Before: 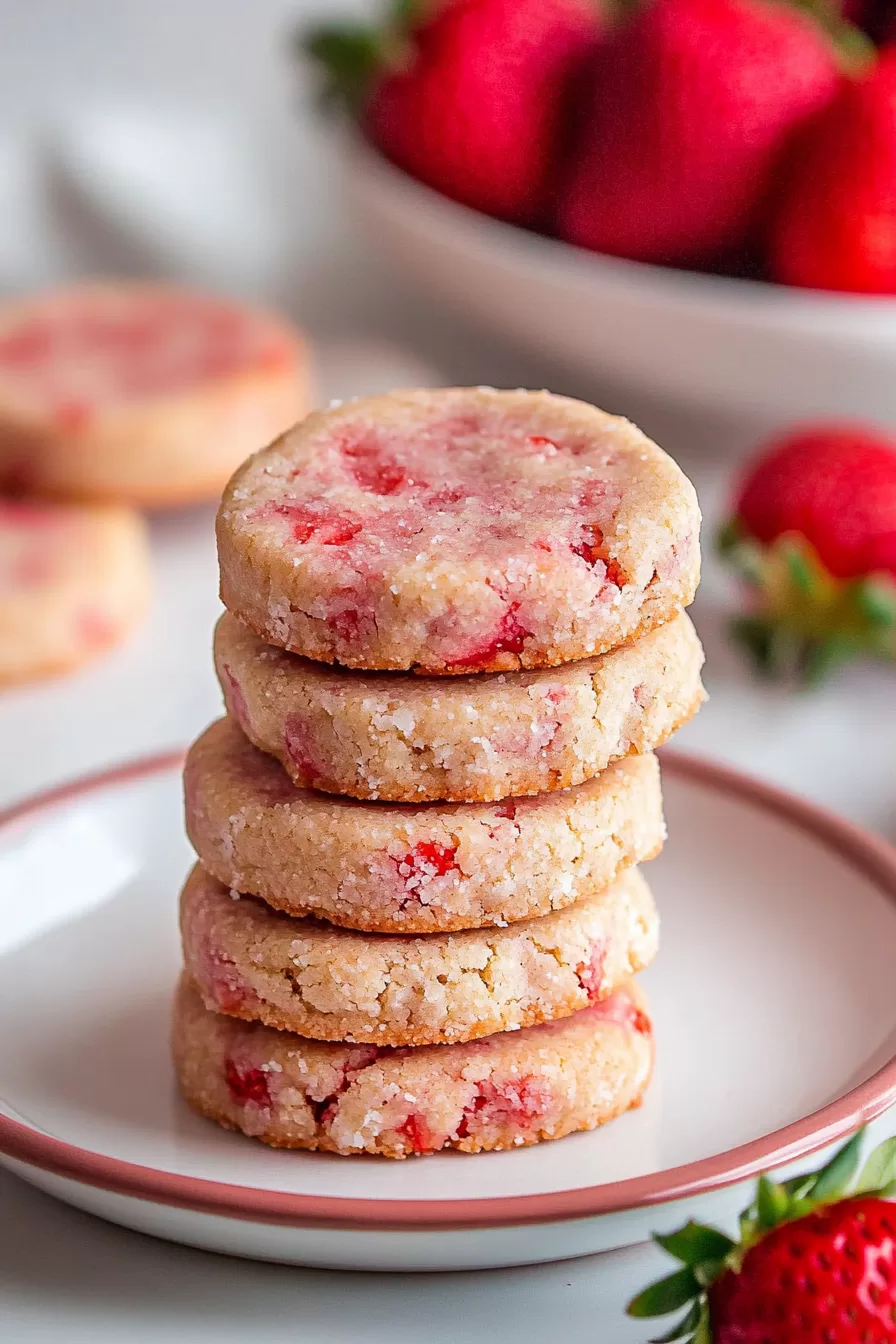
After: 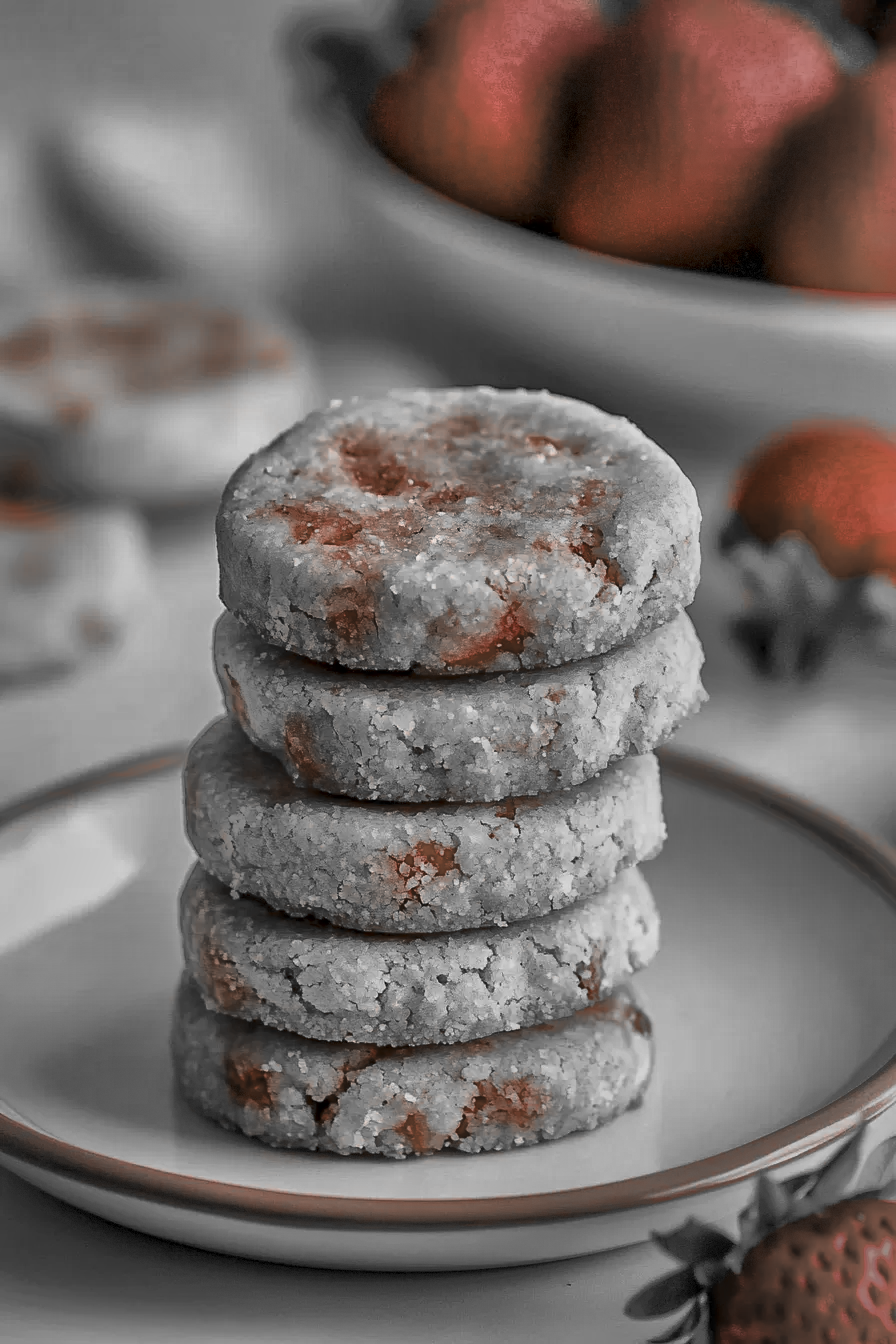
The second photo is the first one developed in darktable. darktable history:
color correction: highlights a* 8.98, highlights b* 15.09, shadows a* -0.49, shadows b* 26.52
vignetting: fall-off start 91%, fall-off radius 39.39%, brightness -0.182, saturation -0.3, width/height ratio 1.219, shape 1.3, dithering 8-bit output, unbound false
color zones: curves: ch1 [(0, 0.006) (0.094, 0.285) (0.171, 0.001) (0.429, 0.001) (0.571, 0.003) (0.714, 0.004) (0.857, 0.004) (1, 0.006)] | blend: blend mode normal, opacity 86%; mask: uniform (no mask)
local contrast: mode bilateral grid, contrast 25, coarseness 60, detail 151%, midtone range 0.2
tone mapping: contrast compression 1.5, spatial extent 10 | blend: blend mode average, opacity 100%; mask: uniform (no mask)
contrast equalizer: y [[0.5 ×6], [0.5 ×6], [0.975, 0.964, 0.925, 0.865, 0.793, 0.721], [0 ×6], [0 ×6]]
